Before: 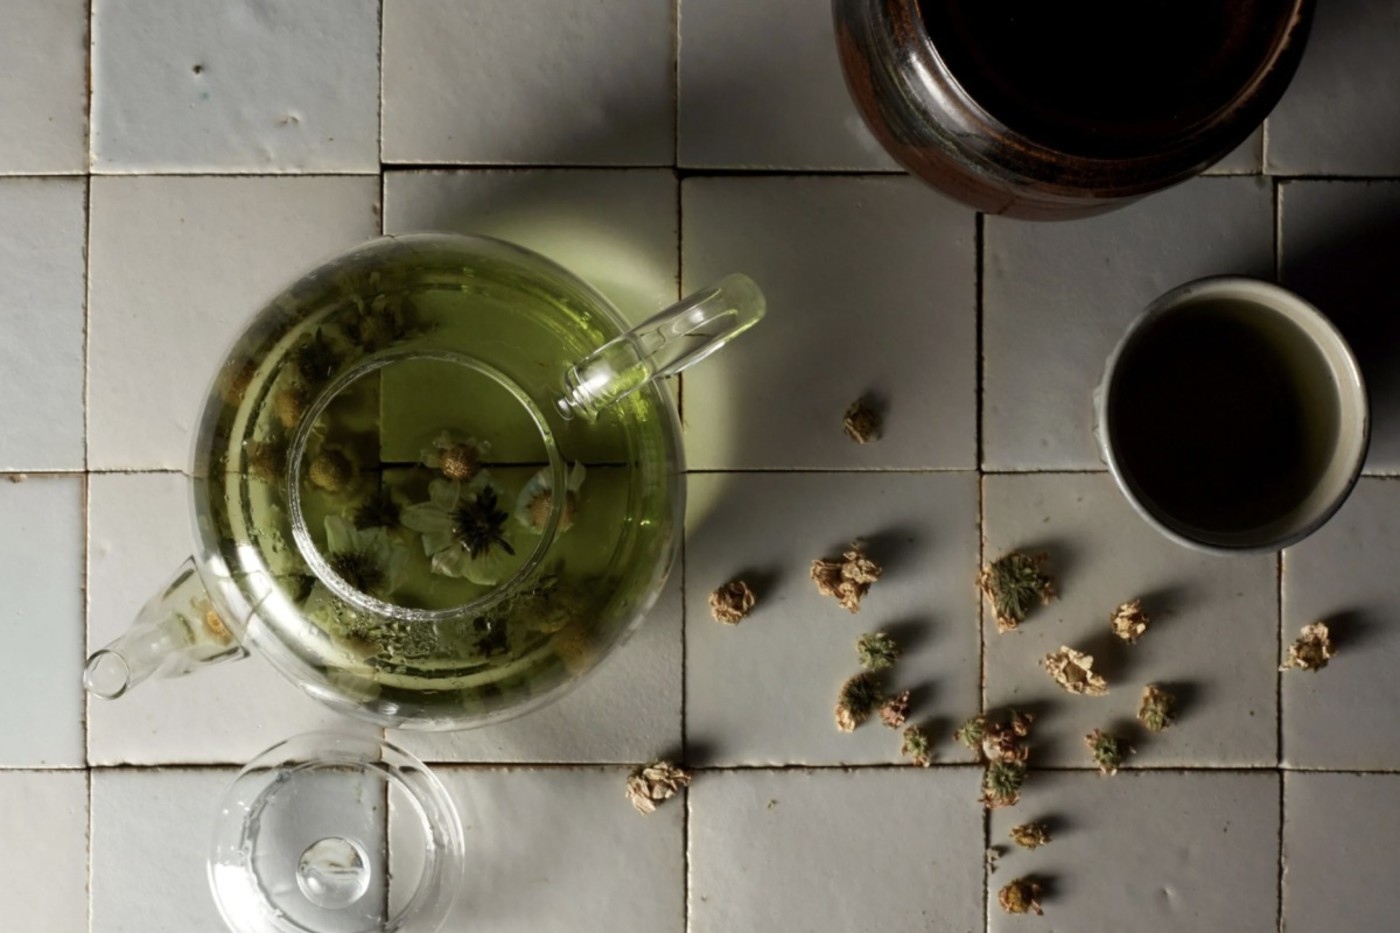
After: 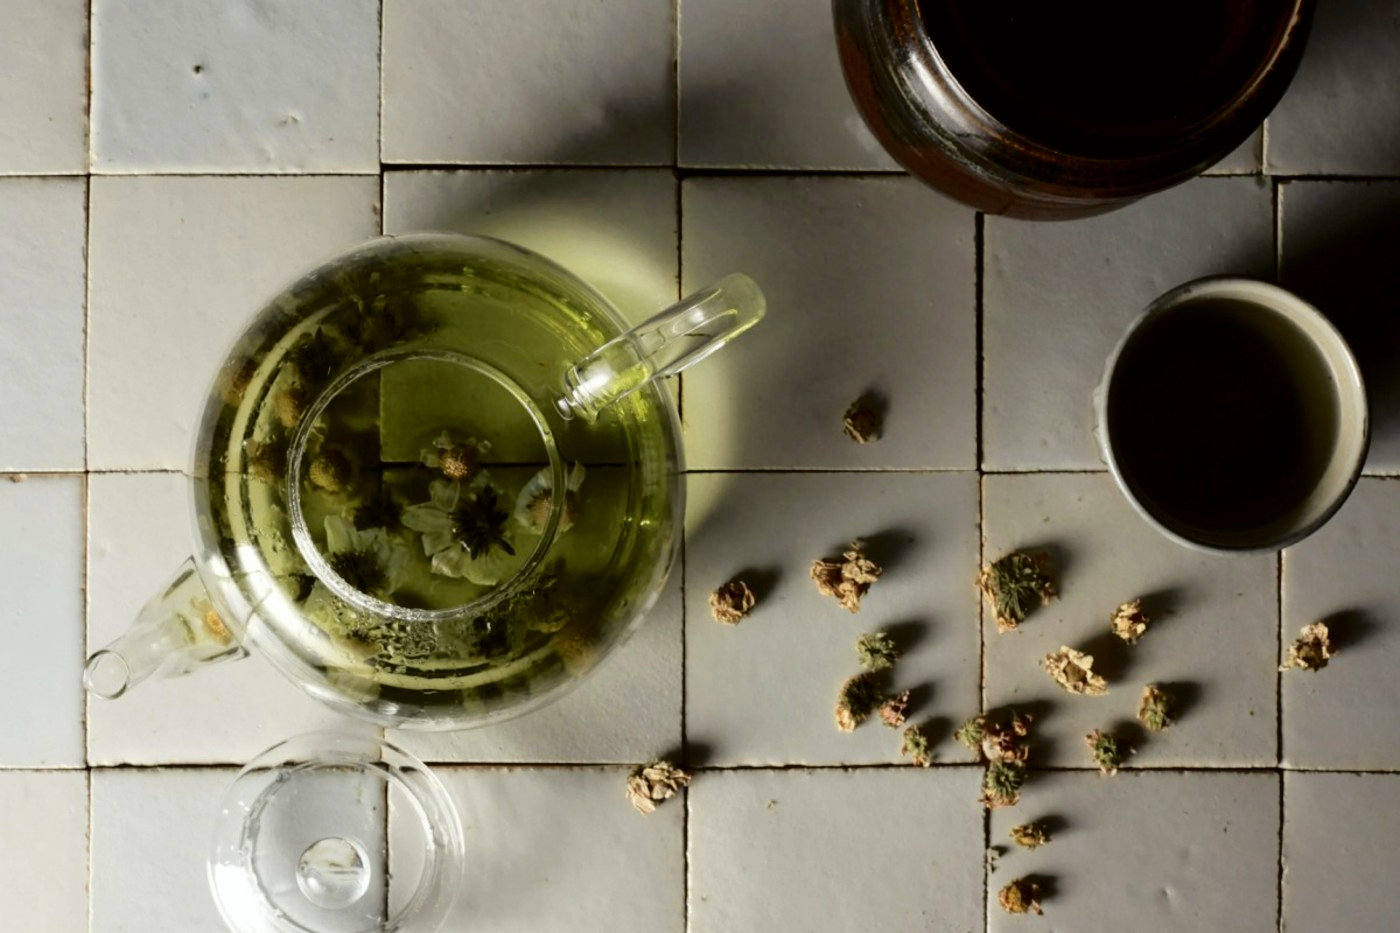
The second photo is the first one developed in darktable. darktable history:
tone curve: curves: ch0 [(0, 0) (0.058, 0.039) (0.168, 0.123) (0.282, 0.327) (0.45, 0.534) (0.676, 0.751) (0.89, 0.919) (1, 1)]; ch1 [(0, 0) (0.094, 0.081) (0.285, 0.299) (0.385, 0.403) (0.447, 0.455) (0.495, 0.496) (0.544, 0.552) (0.589, 0.612) (0.722, 0.728) (1, 1)]; ch2 [(0, 0) (0.257, 0.217) (0.43, 0.421) (0.498, 0.507) (0.531, 0.544) (0.56, 0.579) (0.625, 0.66) (1, 1)], color space Lab, independent channels, preserve colors none
white balance: red 0.986, blue 1.01
